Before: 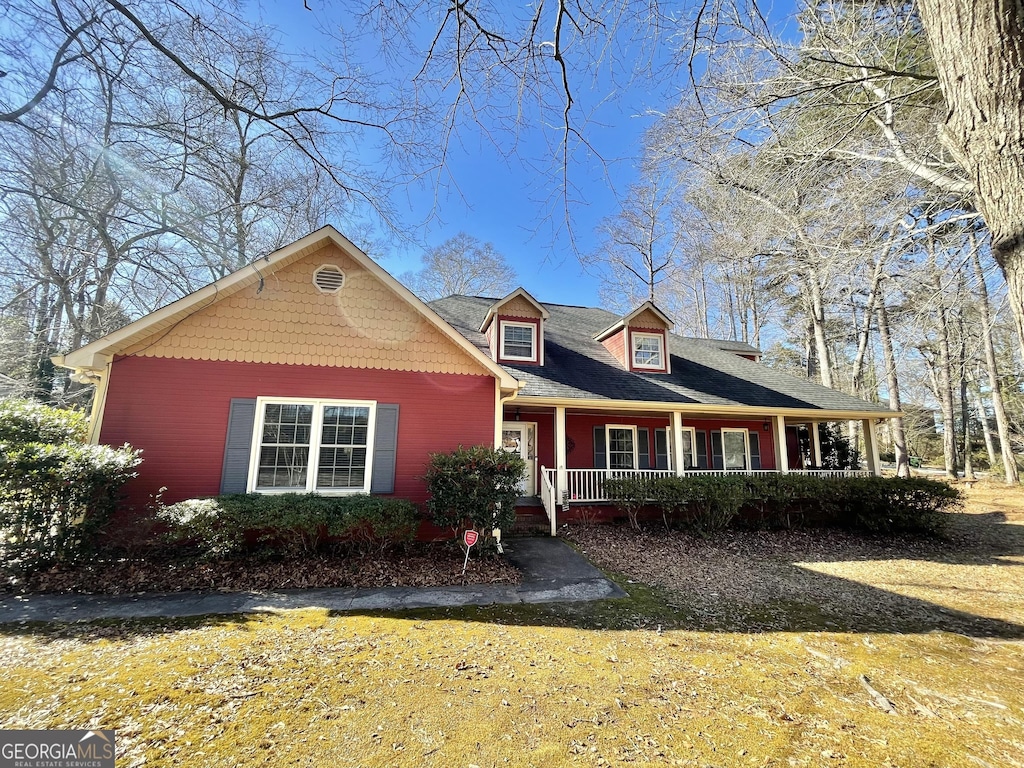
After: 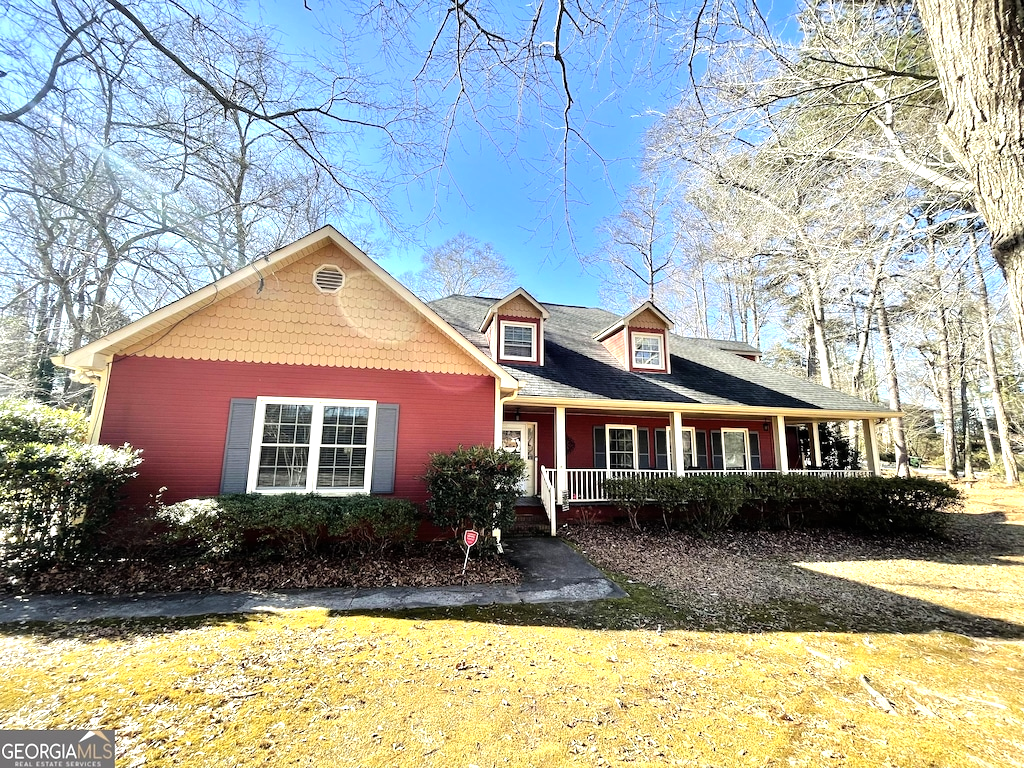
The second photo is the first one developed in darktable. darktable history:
tone equalizer: -8 EV -0.739 EV, -7 EV -0.718 EV, -6 EV -0.598 EV, -5 EV -0.392 EV, -3 EV 0.372 EV, -2 EV 0.6 EV, -1 EV 0.681 EV, +0 EV 0.732 EV
